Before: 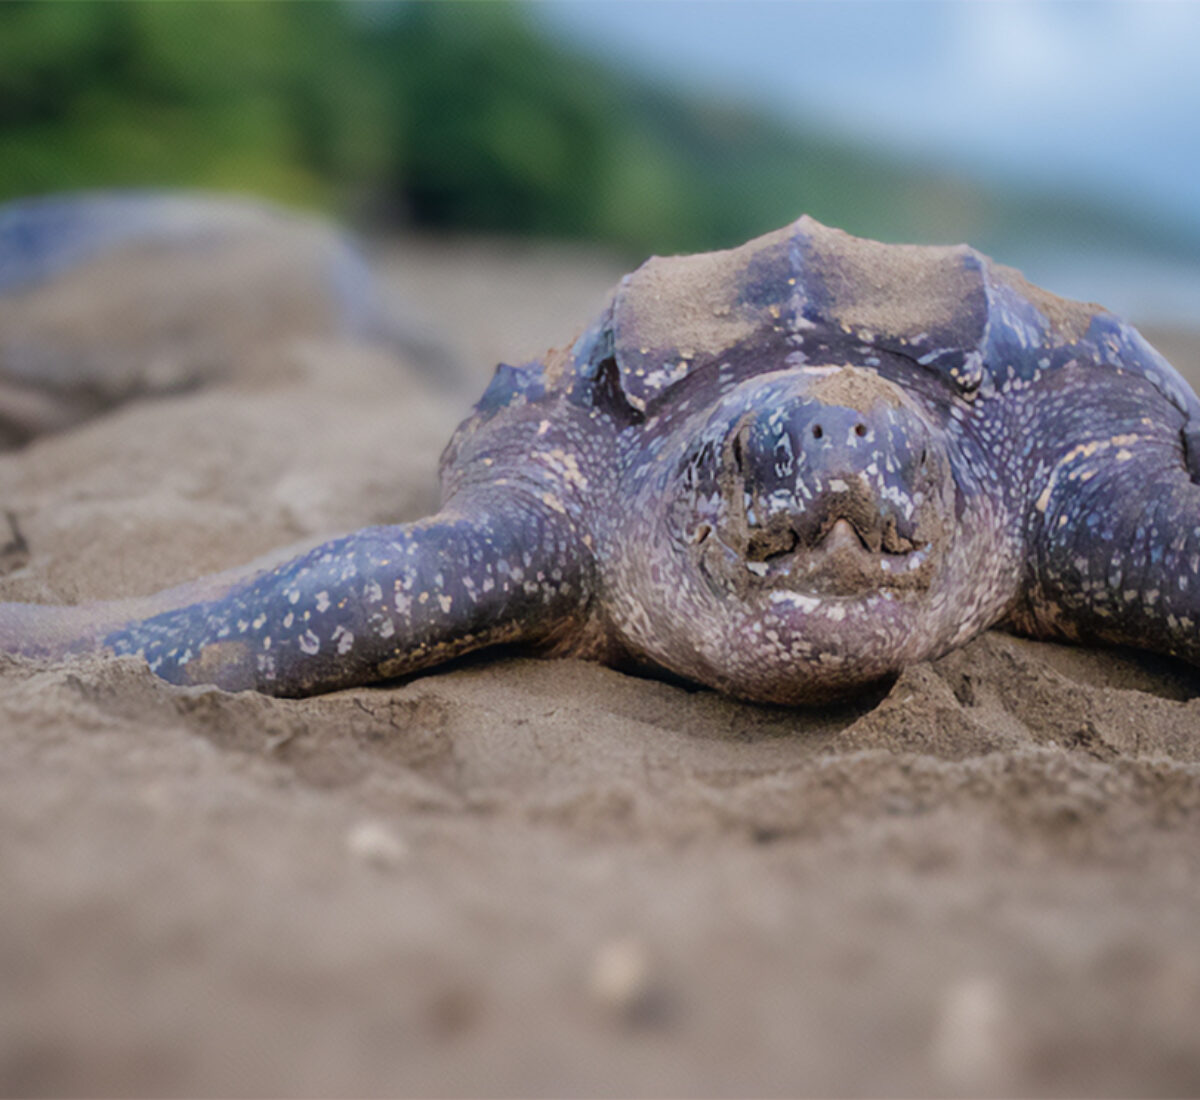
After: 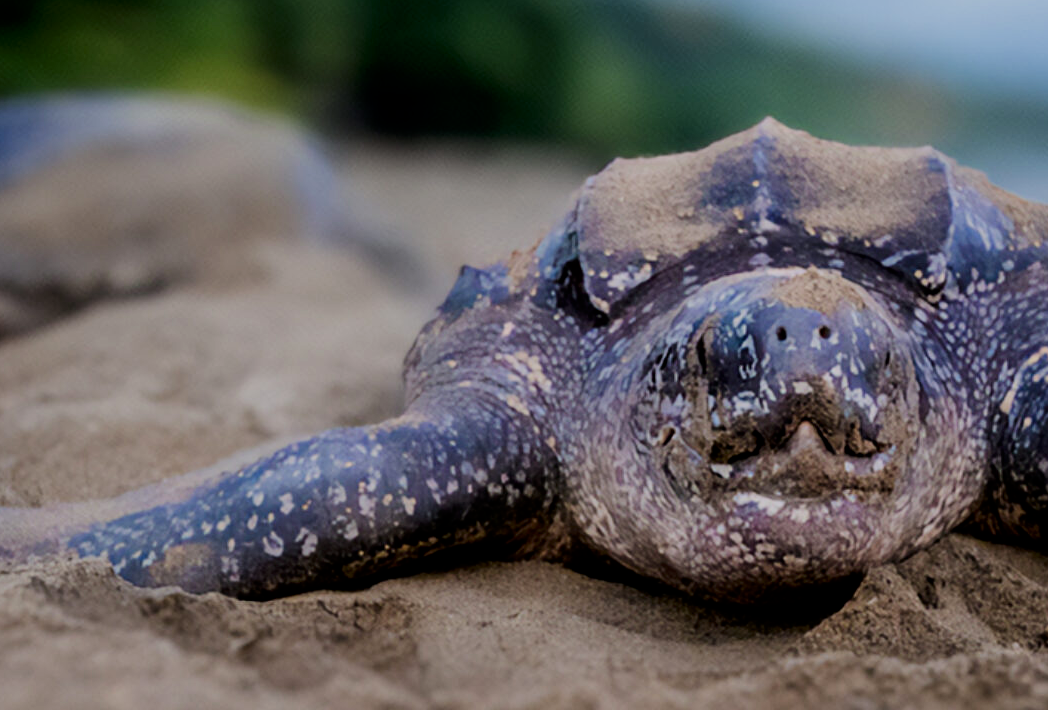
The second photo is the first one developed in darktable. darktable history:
filmic rgb: black relative exposure -5 EV, hardness 2.88, contrast 1.3
crop: left 3.015%, top 8.969%, right 9.647%, bottom 26.457%
contrast brightness saturation: contrast 0.07, brightness -0.14, saturation 0.11
